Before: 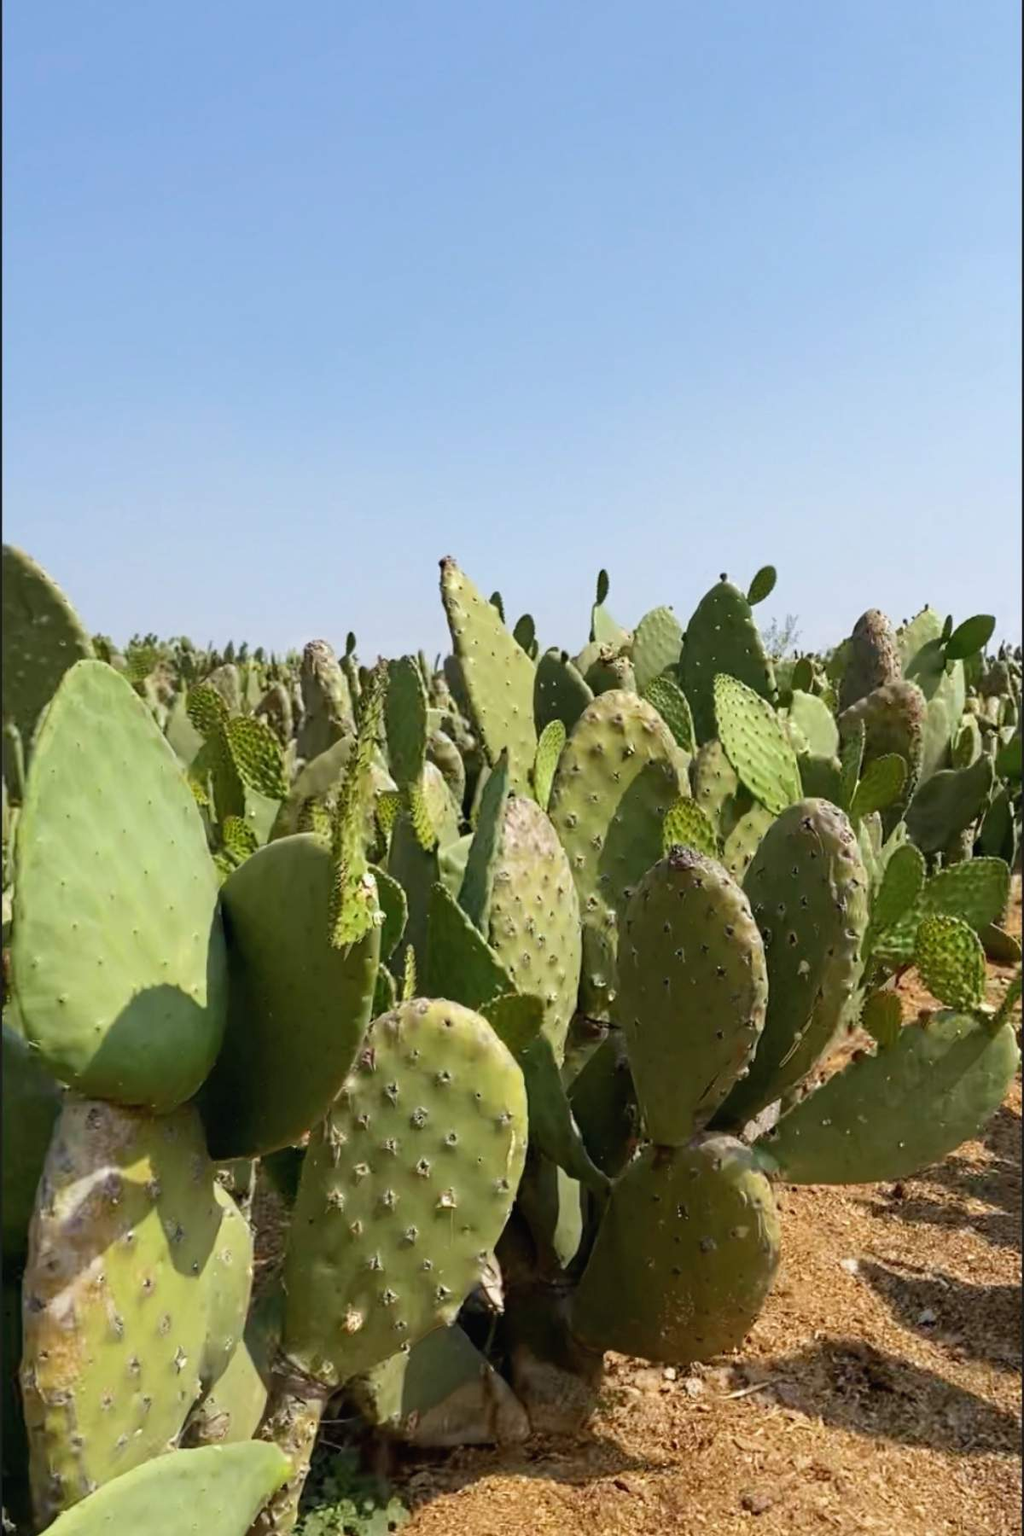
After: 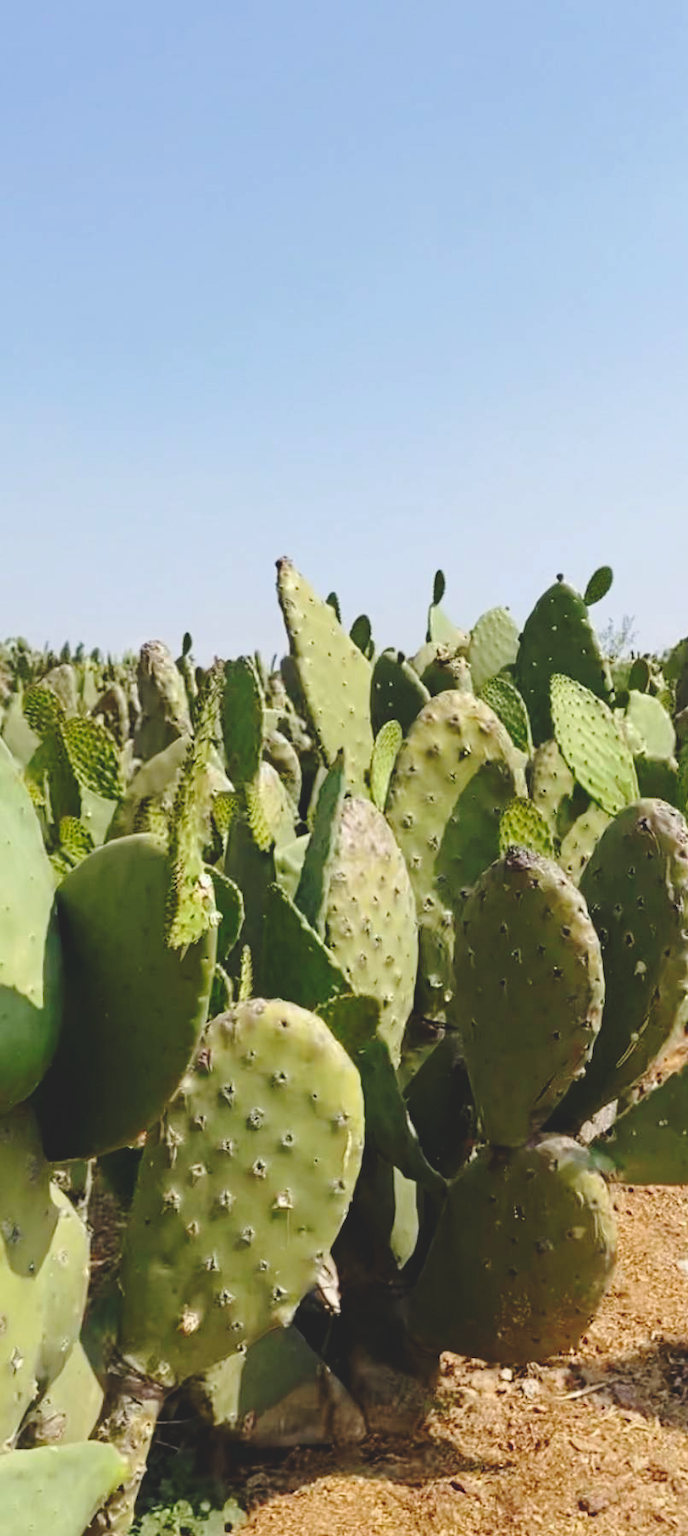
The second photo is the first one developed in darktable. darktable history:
crop and rotate: left 16.079%, right 16.746%
tone curve: curves: ch0 [(0, 0) (0.003, 0.139) (0.011, 0.14) (0.025, 0.138) (0.044, 0.14) (0.069, 0.149) (0.1, 0.161) (0.136, 0.179) (0.177, 0.203) (0.224, 0.245) (0.277, 0.302) (0.335, 0.382) (0.399, 0.461) (0.468, 0.546) (0.543, 0.614) (0.623, 0.687) (0.709, 0.758) (0.801, 0.84) (0.898, 0.912) (1, 1)], preserve colors none
